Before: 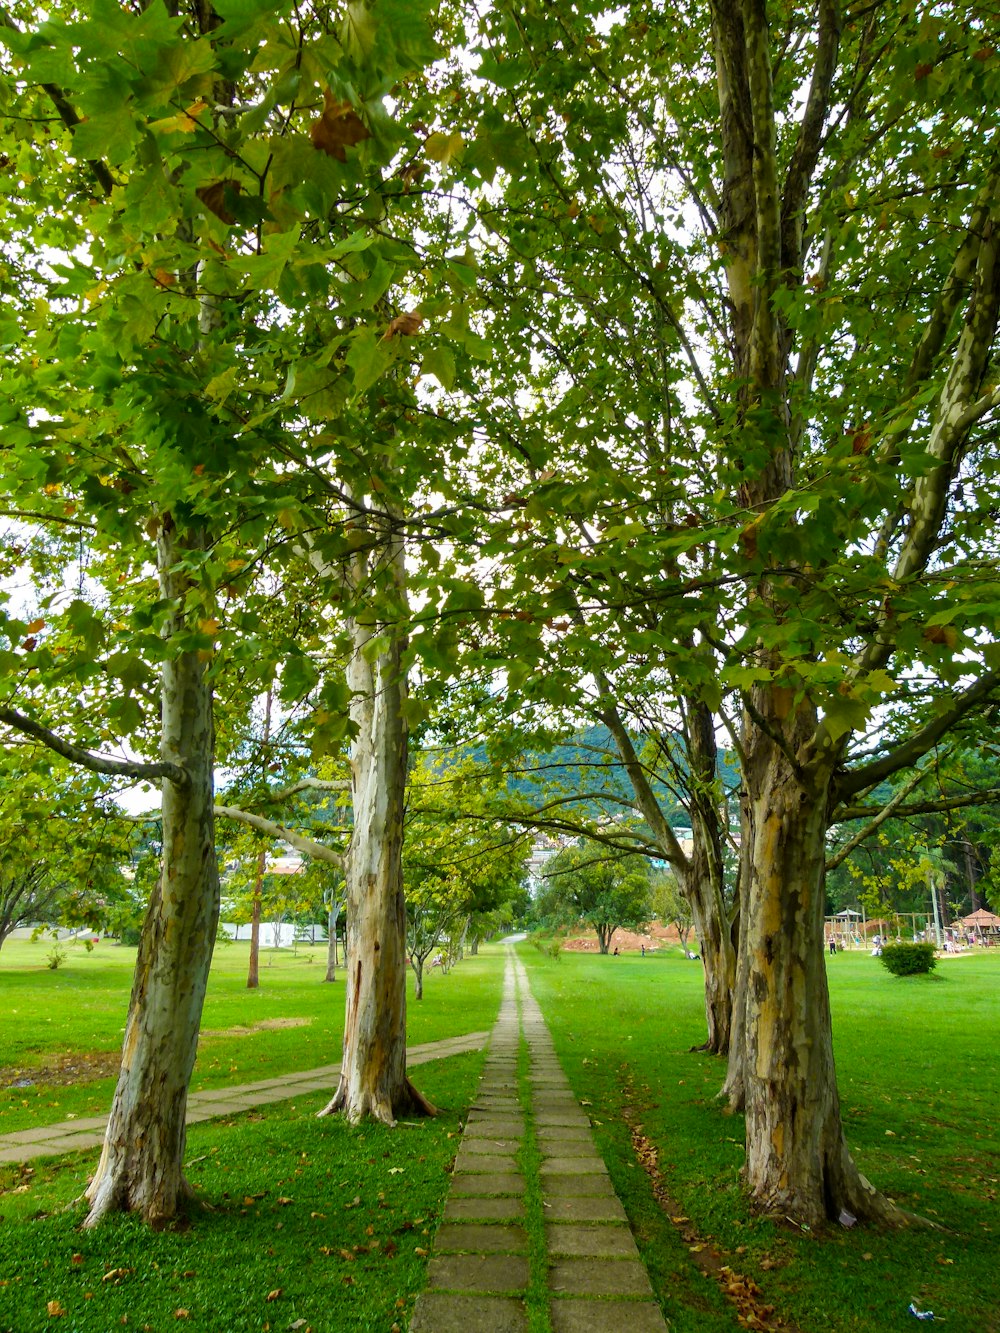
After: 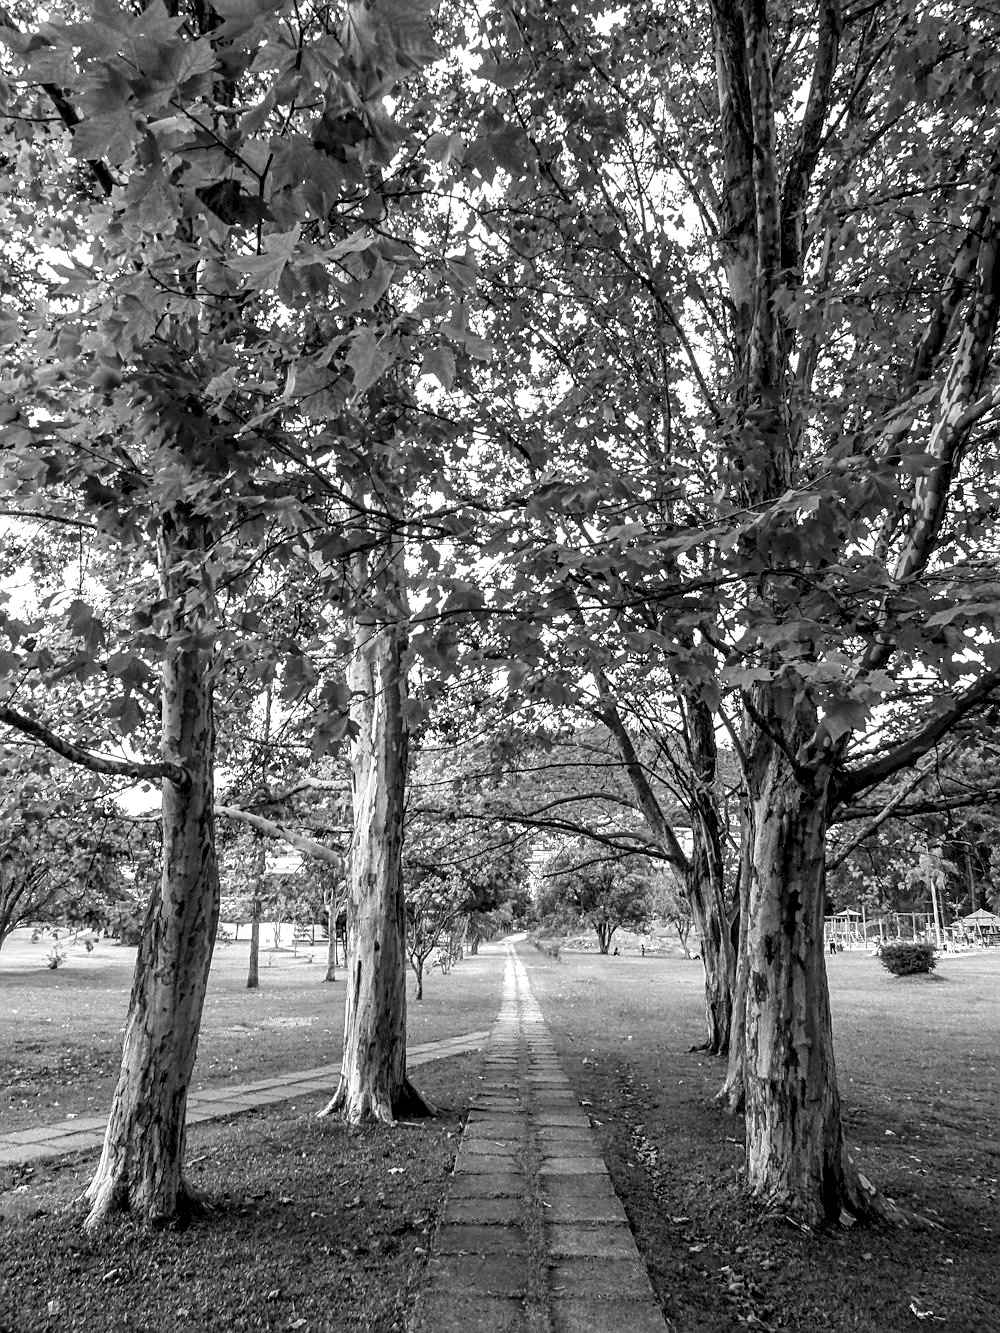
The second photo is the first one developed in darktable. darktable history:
monochrome: a 32, b 64, size 2.3
local contrast: highlights 60%, shadows 60%, detail 160%
sharpen: on, module defaults
